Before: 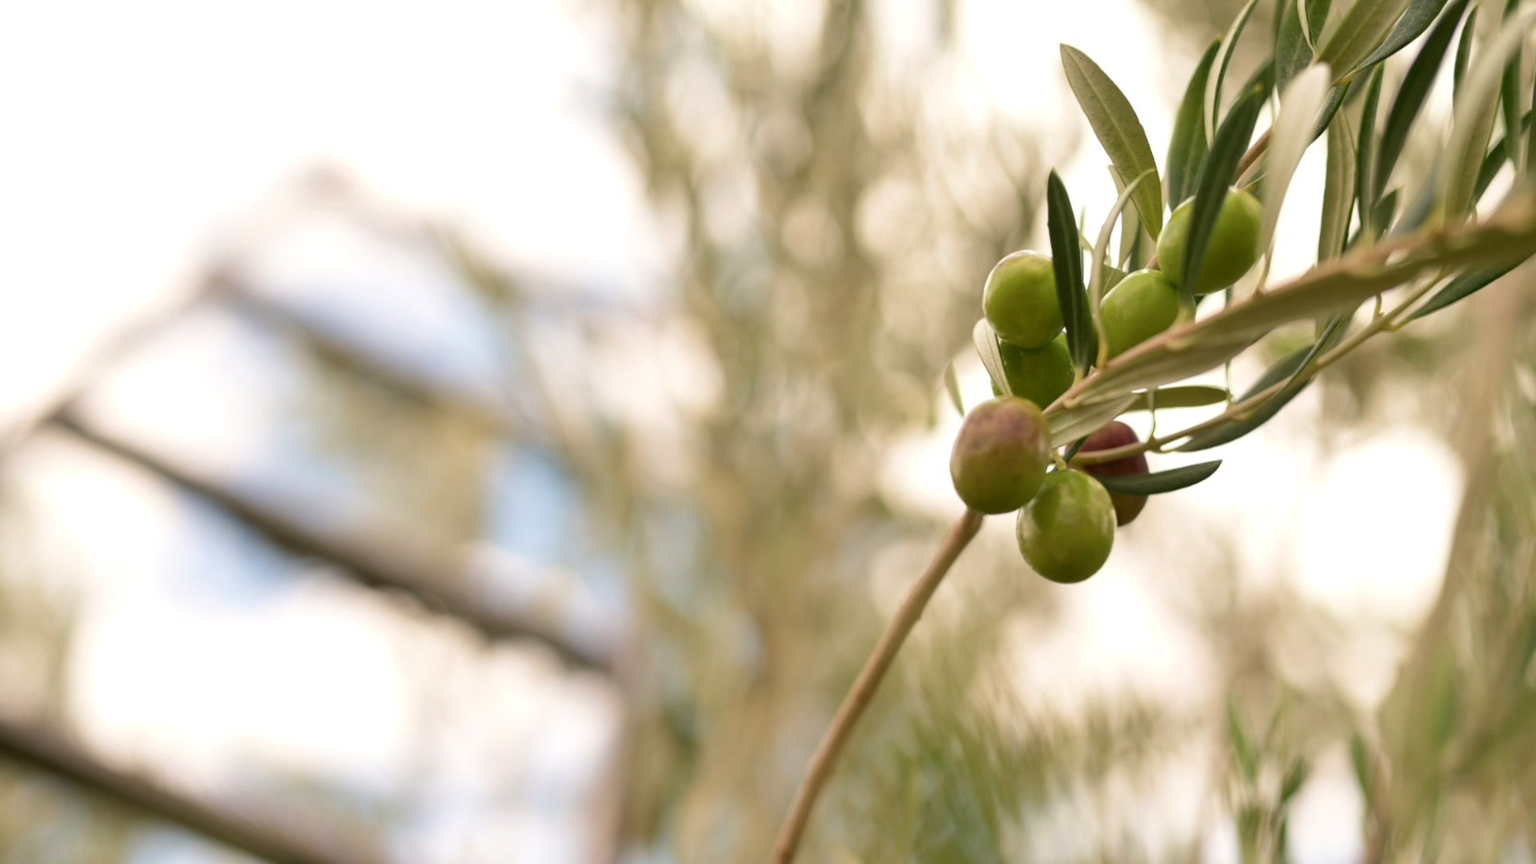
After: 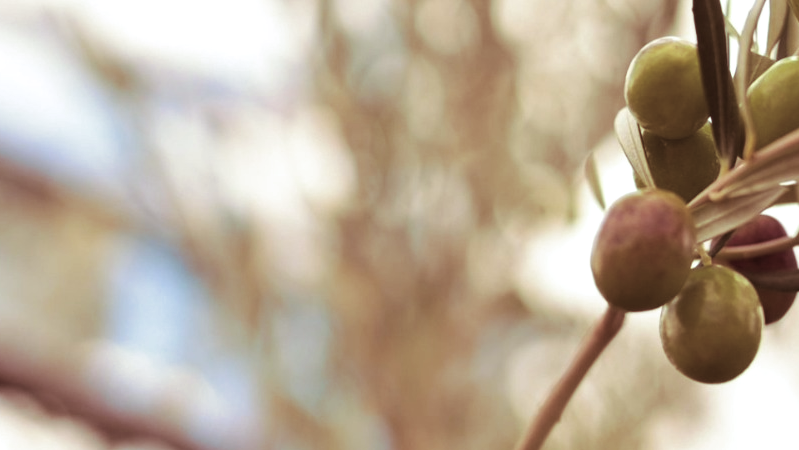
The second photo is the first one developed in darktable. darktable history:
exposure: black level correction -0.003, exposure 0.04 EV, compensate highlight preservation false
split-toning: on, module defaults
white balance: red 0.974, blue 1.044
crop: left 25%, top 25%, right 25%, bottom 25%
